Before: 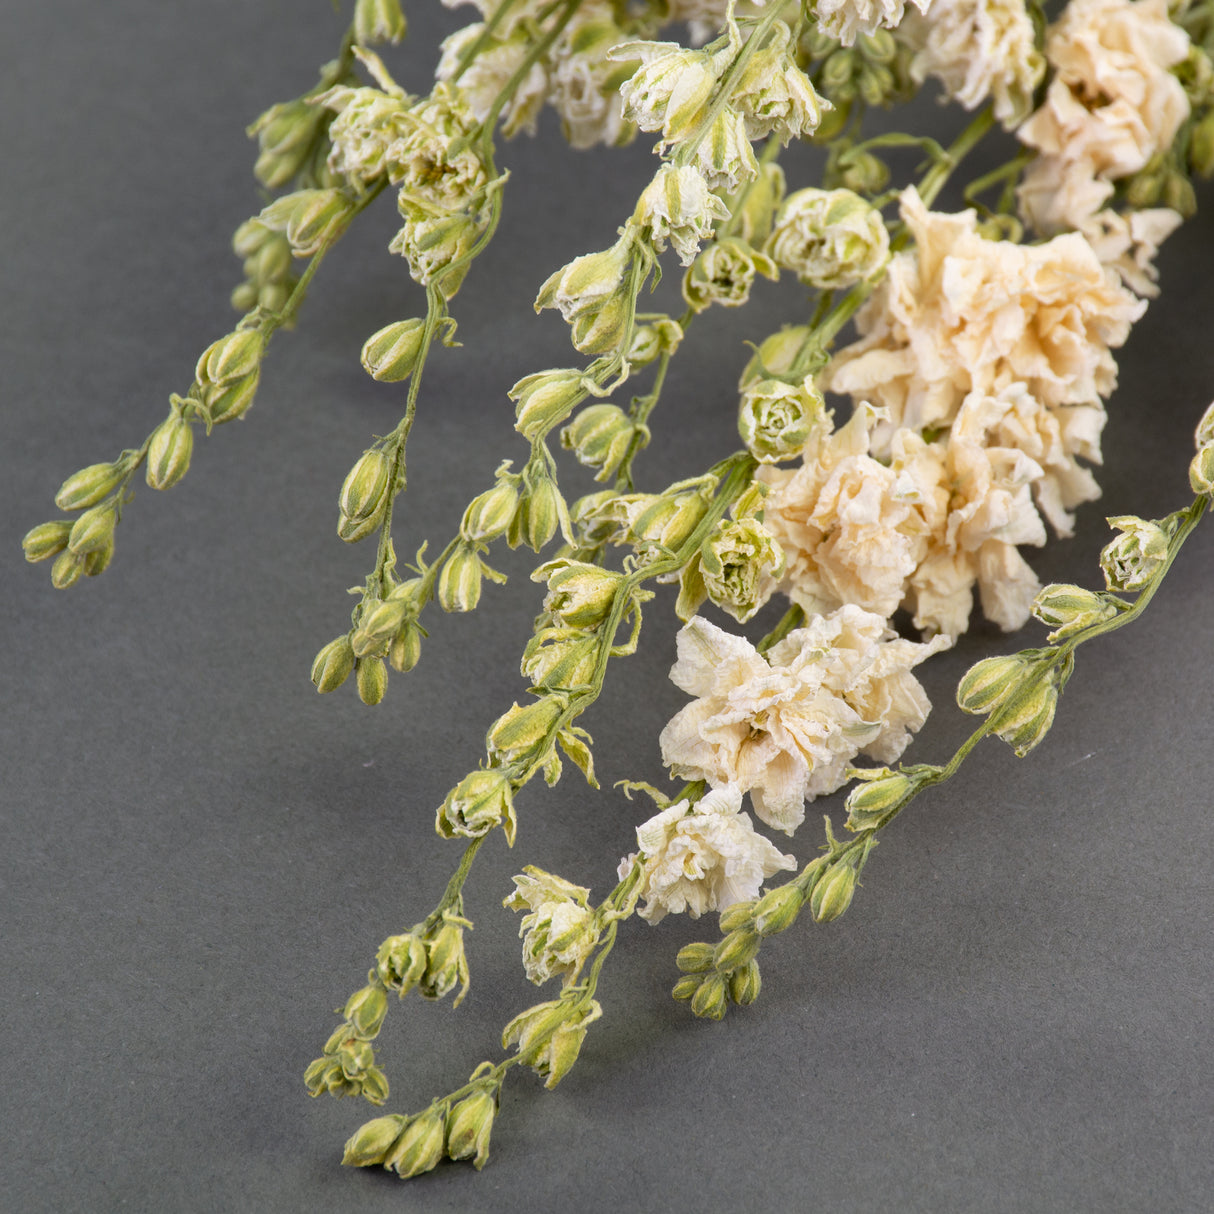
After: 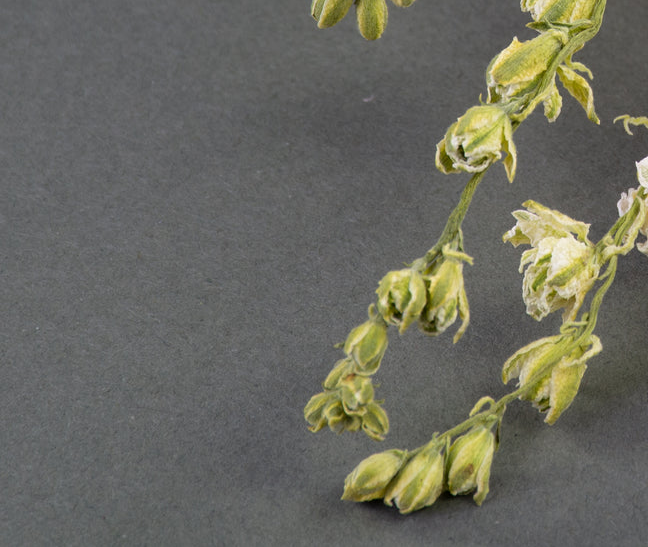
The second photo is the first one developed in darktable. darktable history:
tone equalizer: on, module defaults
crop and rotate: top 54.778%, right 46.61%, bottom 0.159%
